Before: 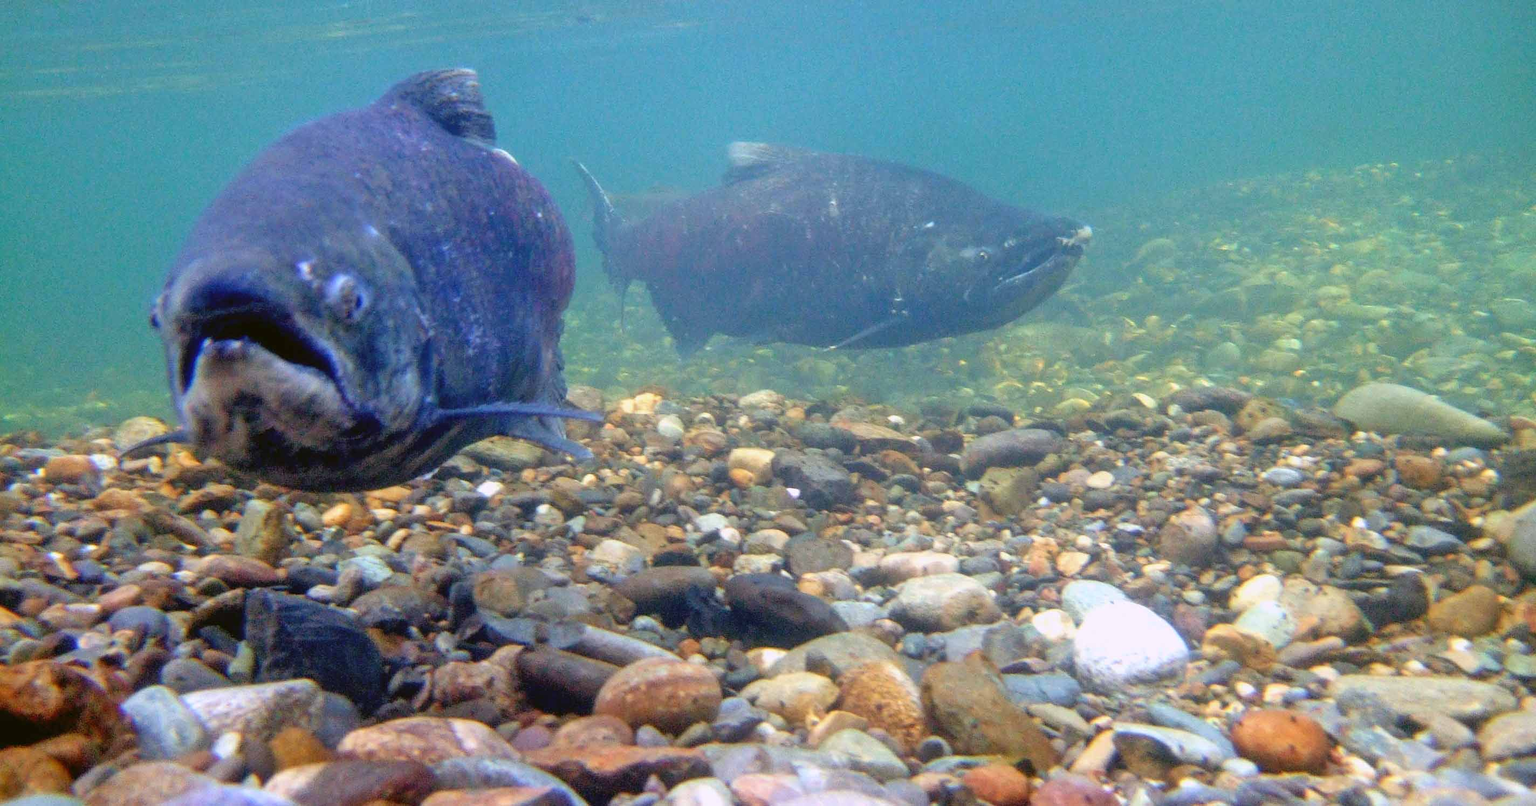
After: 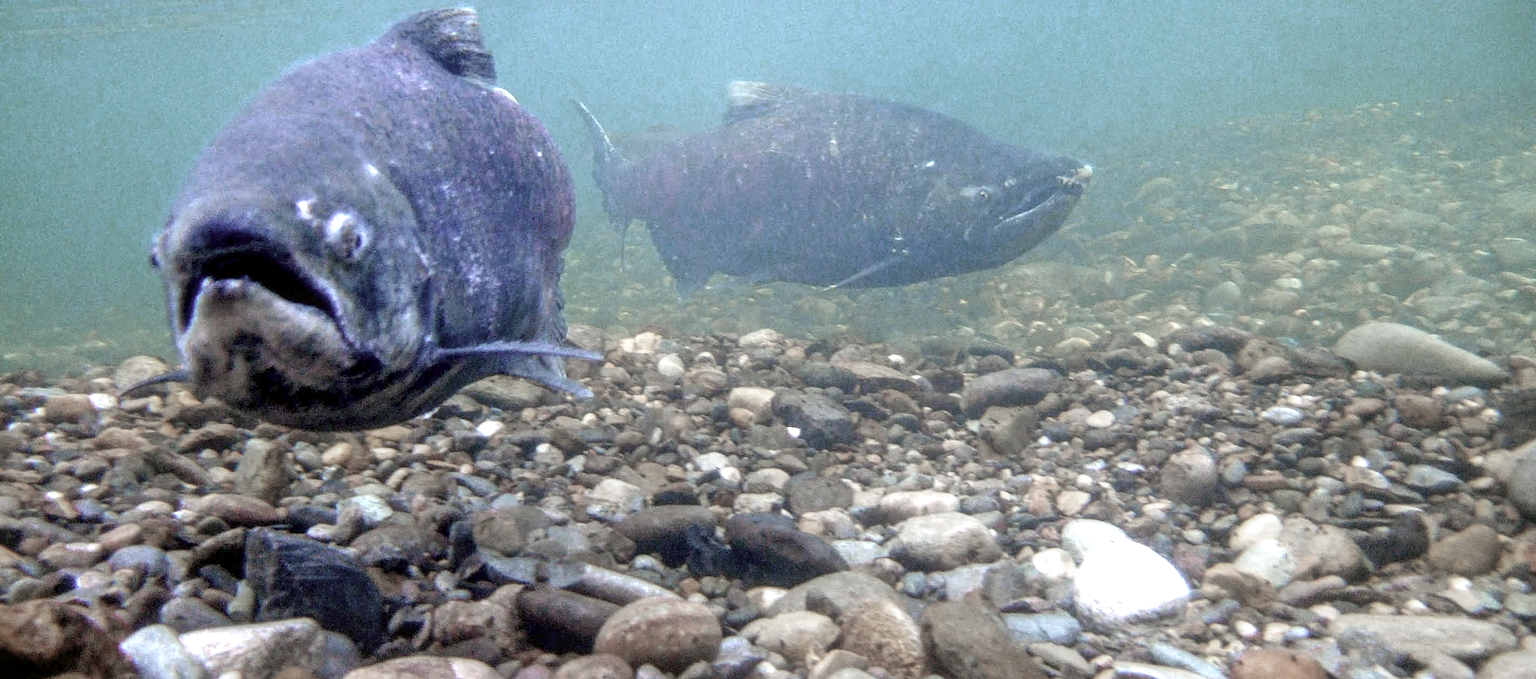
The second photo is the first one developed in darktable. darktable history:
color zones: curves: ch0 [(0, 0.613) (0.01, 0.613) (0.245, 0.448) (0.498, 0.529) (0.642, 0.665) (0.879, 0.777) (0.99, 0.613)]; ch1 [(0, 0.272) (0.219, 0.127) (0.724, 0.346)]
crop: top 7.625%, bottom 8.027%
local contrast: detail 130%
